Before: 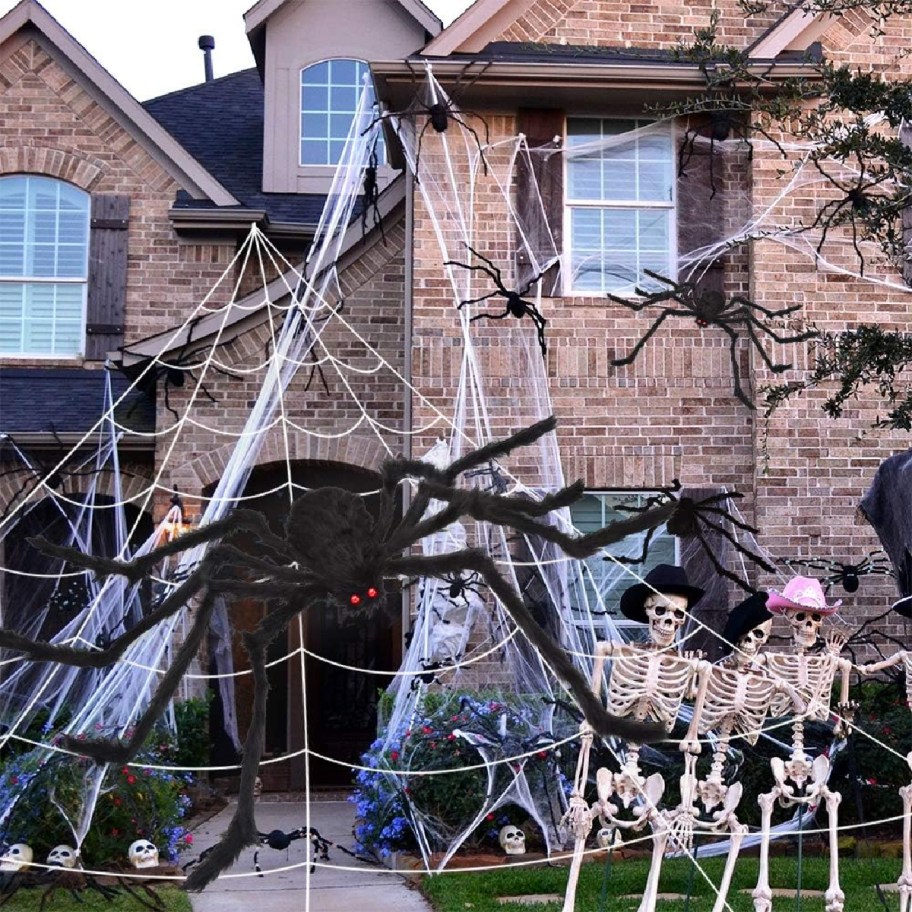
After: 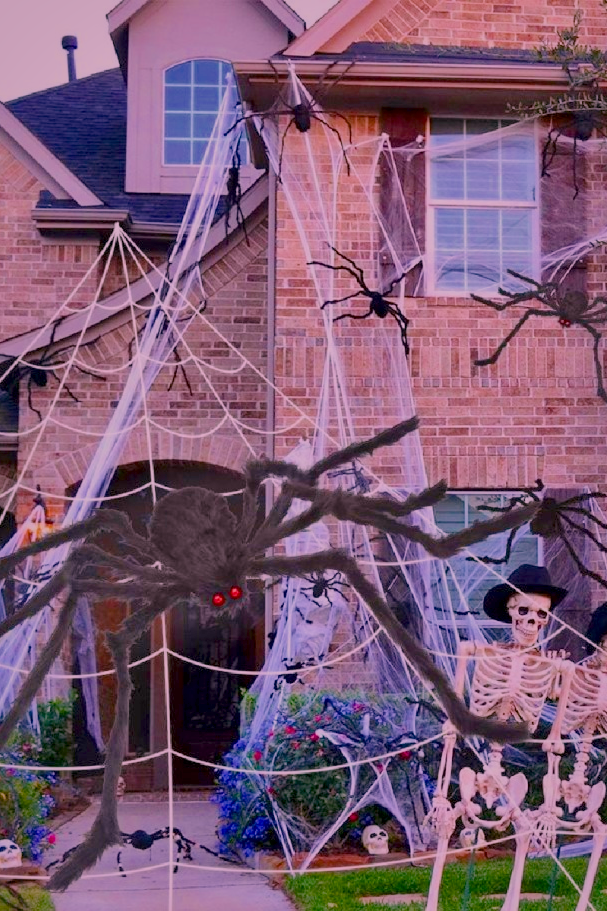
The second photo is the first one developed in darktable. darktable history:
color balance rgb: linear chroma grading › global chroma 15%, perceptual saturation grading › global saturation 30%
crop and rotate: left 15.055%, right 18.278%
exposure: exposure 0.131 EV, compensate highlight preservation false
contrast brightness saturation: saturation -0.04
local contrast: mode bilateral grid, contrast 25, coarseness 60, detail 151%, midtone range 0.2
white balance: red 1.188, blue 1.11
filmic rgb: black relative exposure -16 EV, white relative exposure 8 EV, threshold 3 EV, hardness 4.17, latitude 50%, contrast 0.5, color science v5 (2021), contrast in shadows safe, contrast in highlights safe, enable highlight reconstruction true
